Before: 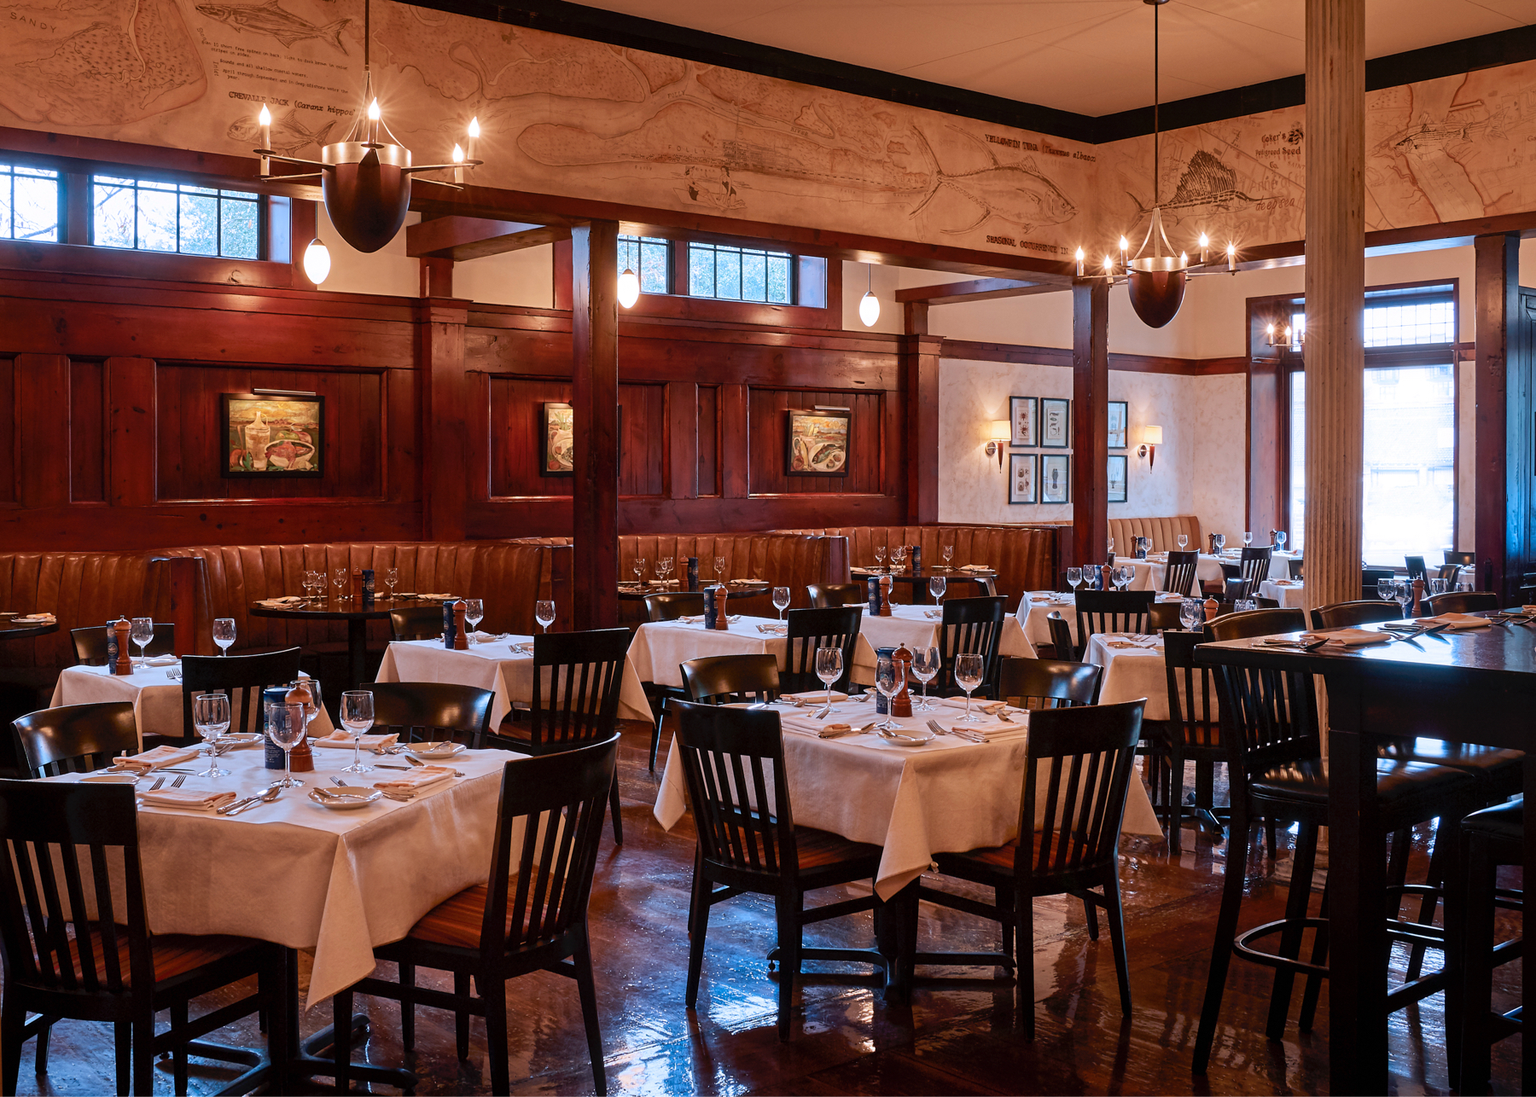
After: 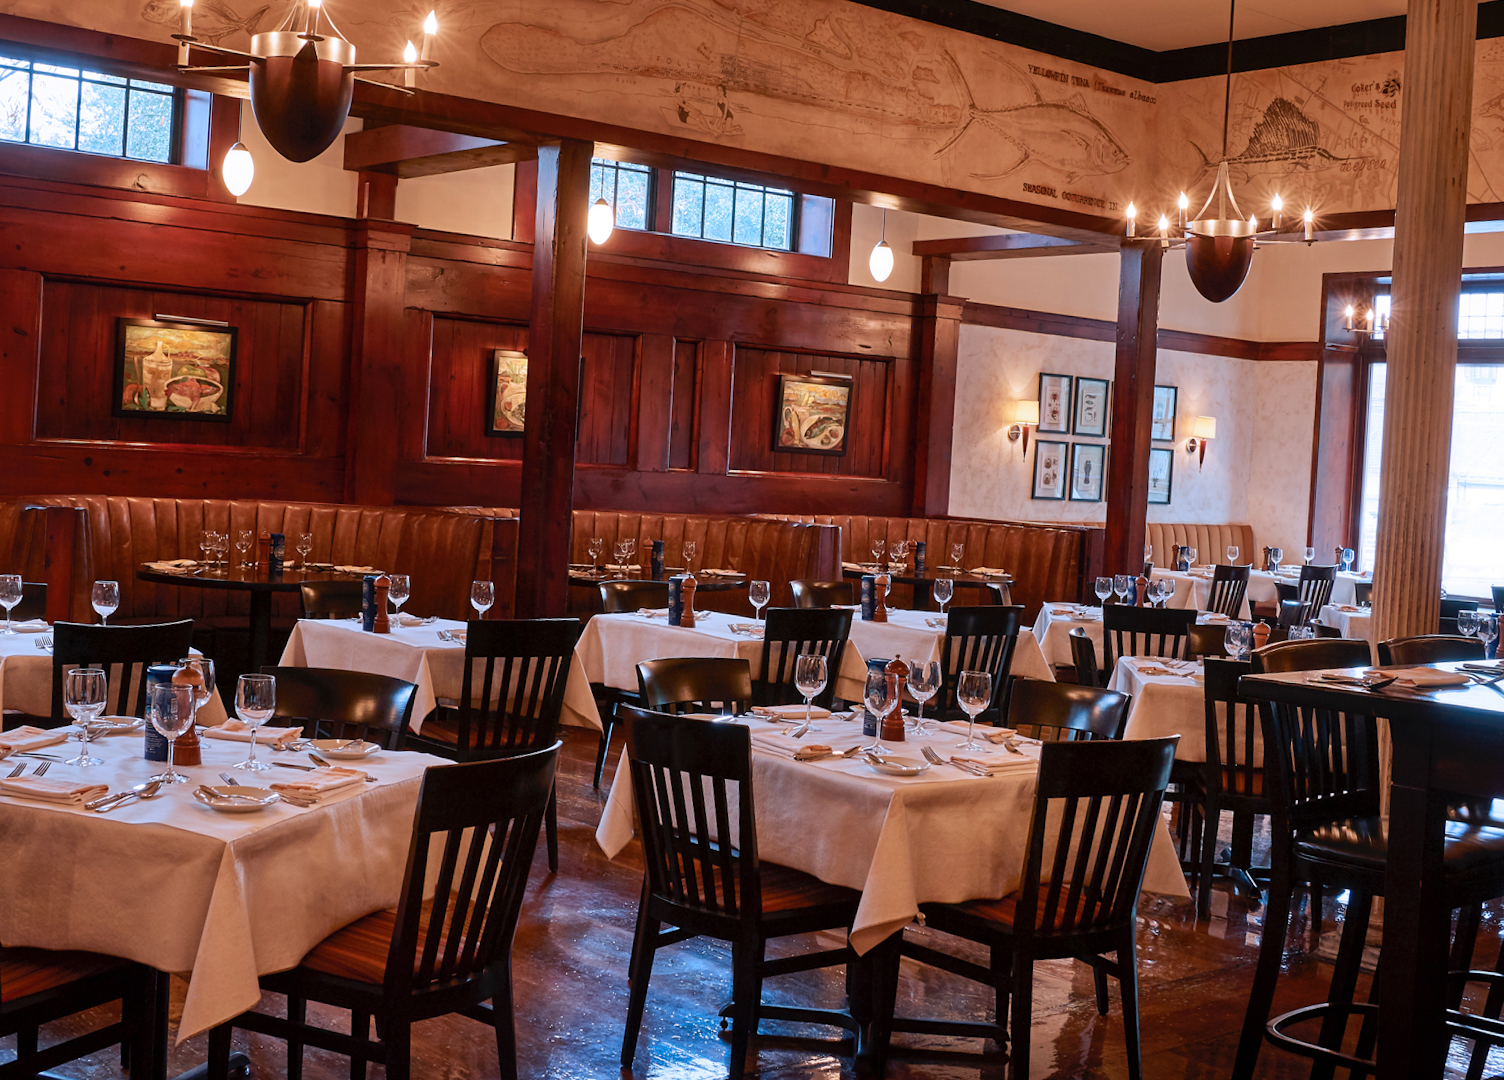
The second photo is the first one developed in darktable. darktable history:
crop and rotate: angle -3.22°, left 5.331%, top 5.22%, right 4.624%, bottom 4.265%
